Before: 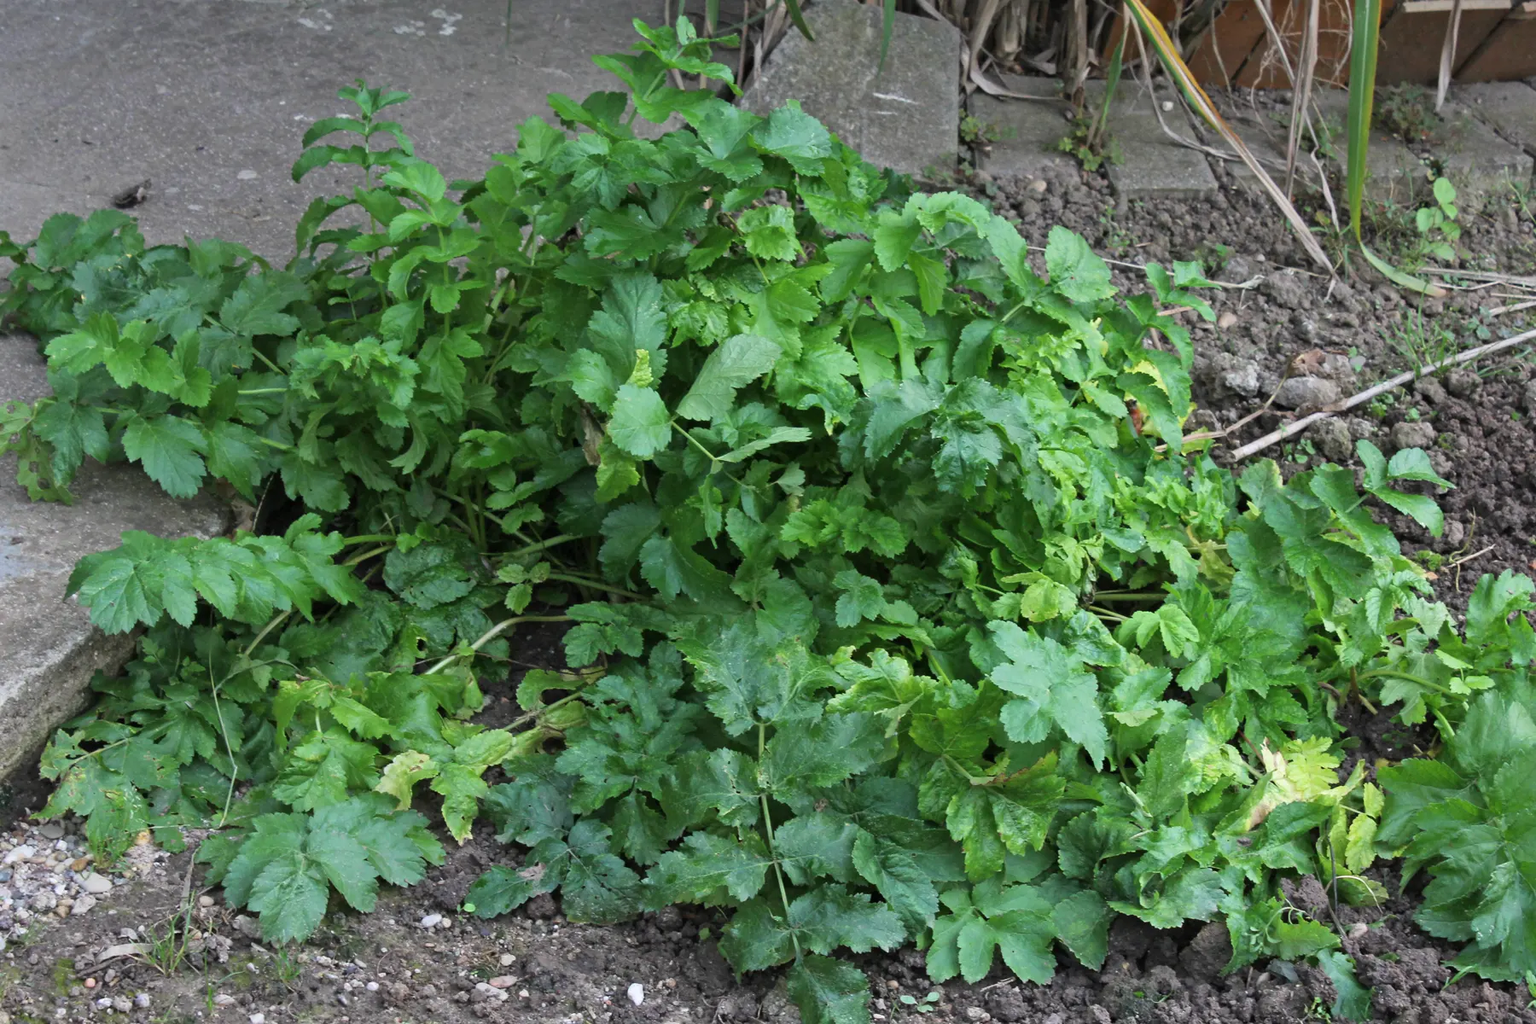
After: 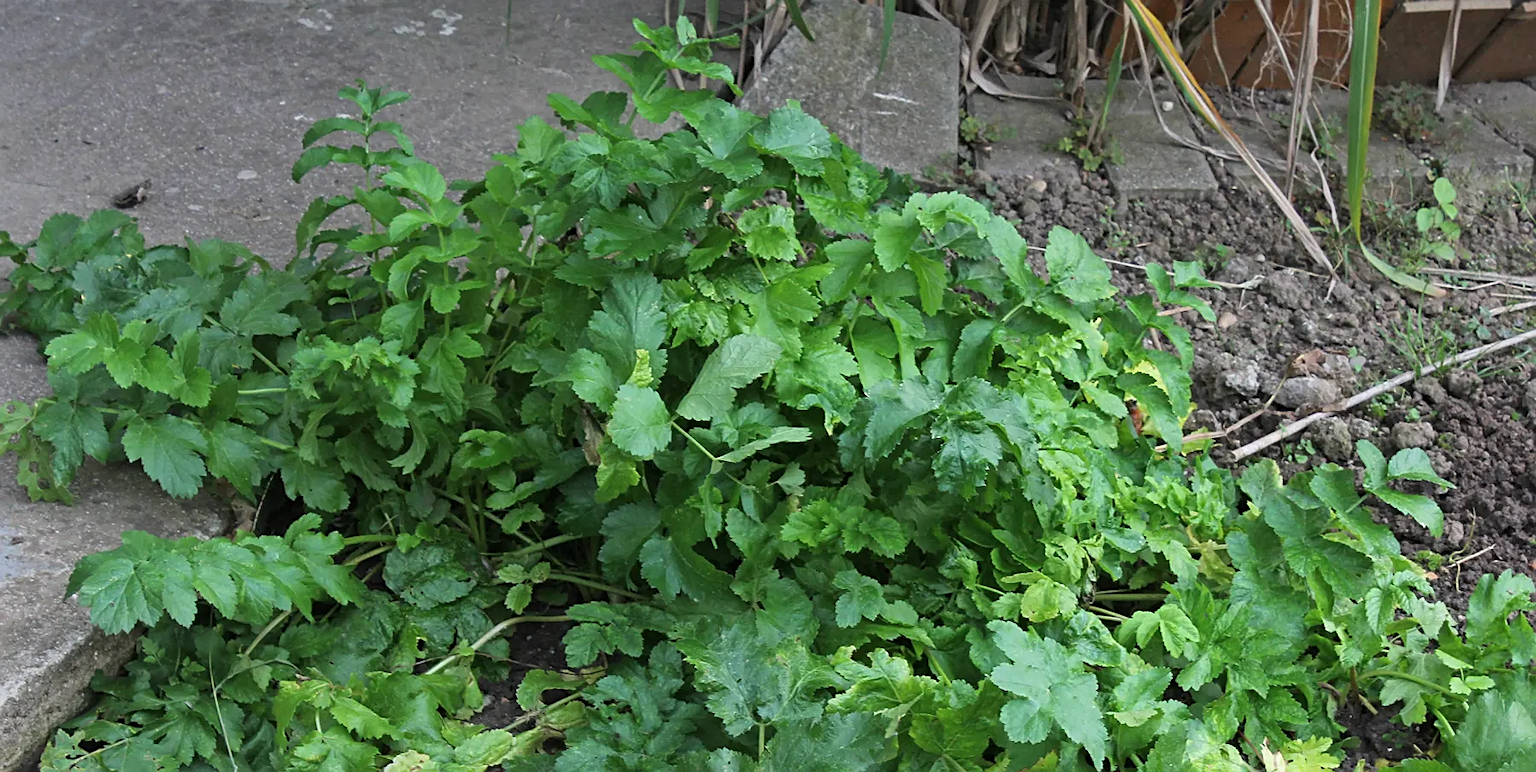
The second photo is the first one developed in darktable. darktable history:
sharpen: on, module defaults
crop: bottom 24.57%
